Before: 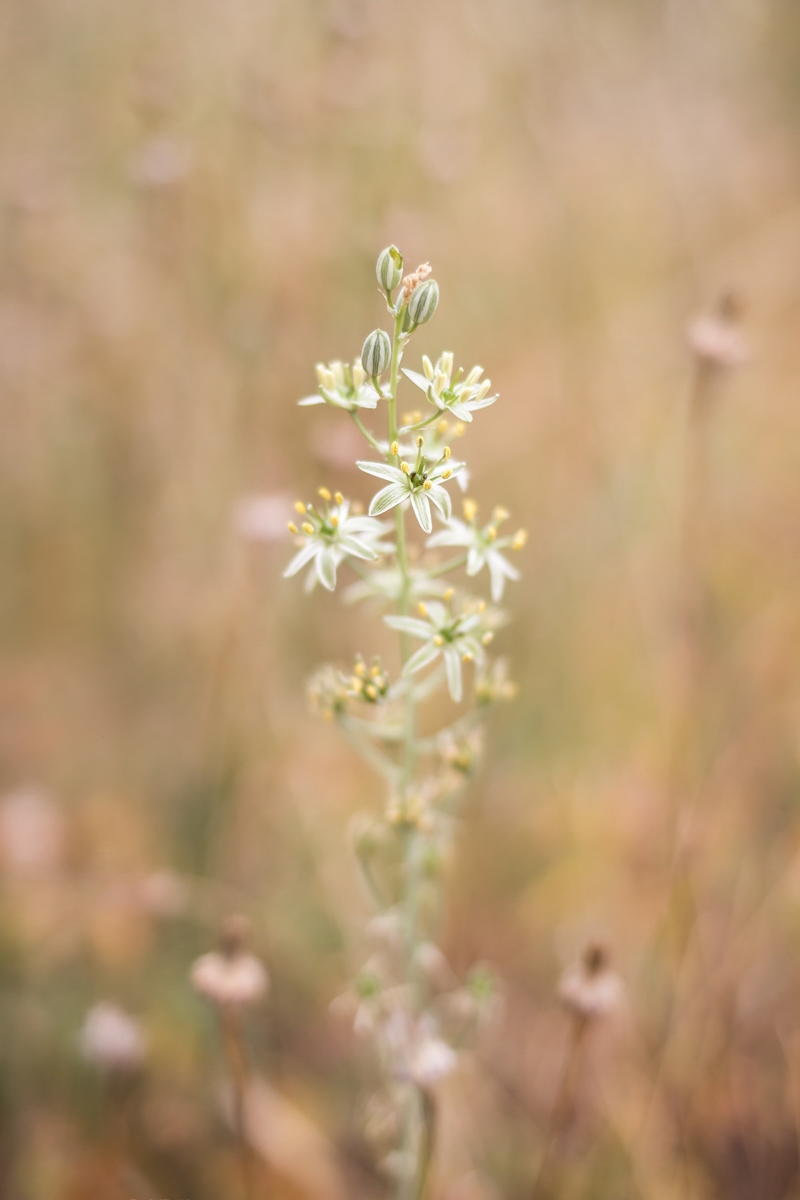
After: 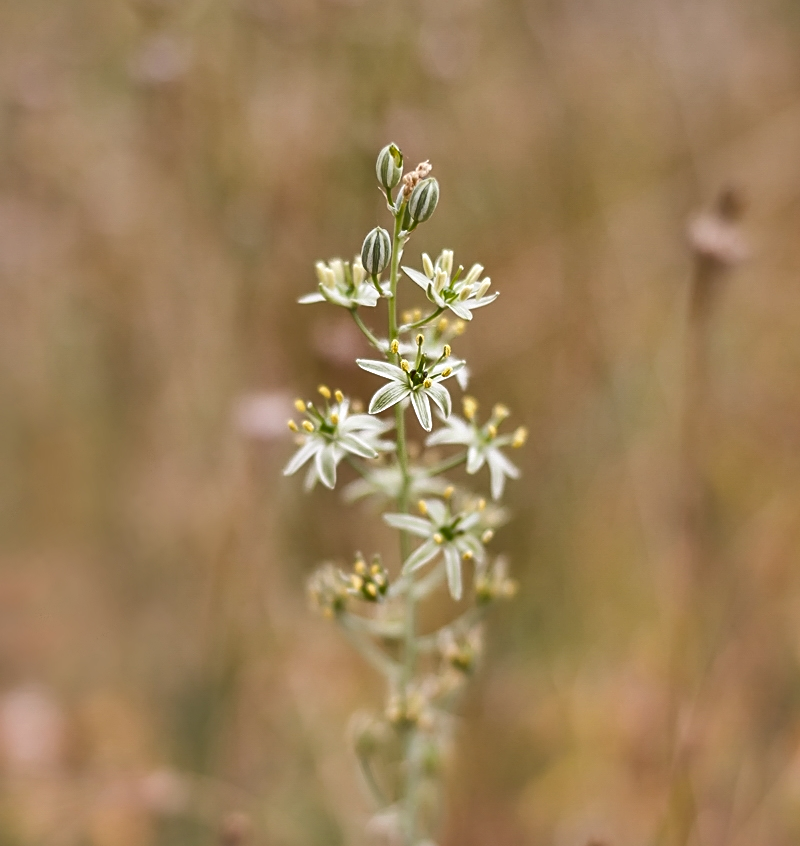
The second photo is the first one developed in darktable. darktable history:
sharpen: on, module defaults
crop and rotate: top 8.533%, bottom 20.94%
shadows and highlights: shadows 18.27, highlights -84.55, soften with gaussian
